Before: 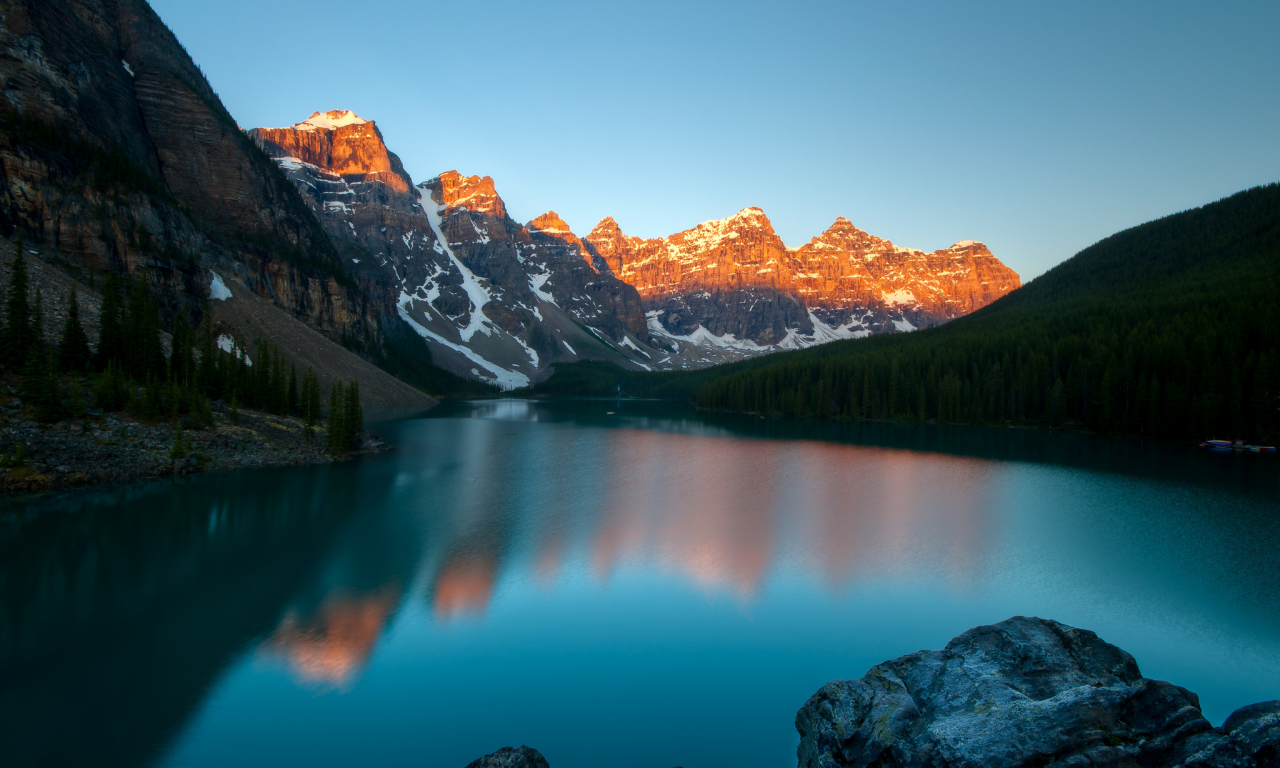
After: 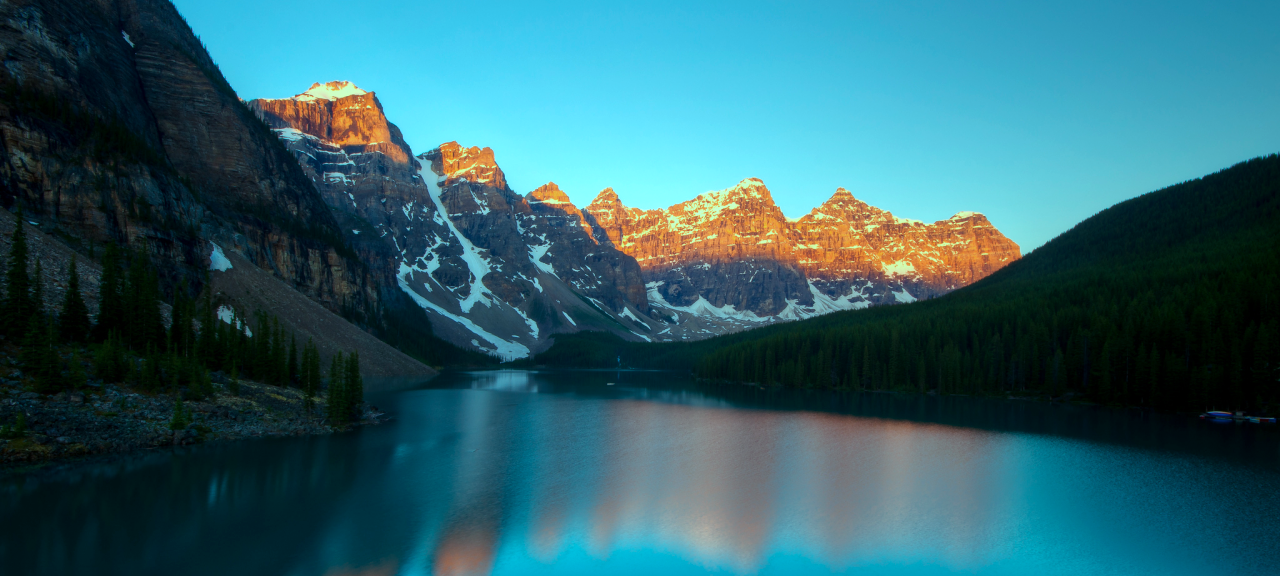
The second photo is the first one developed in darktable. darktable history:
color balance rgb: shadows lift › chroma 7.23%, shadows lift › hue 246.48°, highlights gain › chroma 5.38%, highlights gain › hue 196.93°, white fulcrum 1 EV
tone equalizer: on, module defaults
crop: top 3.857%, bottom 21.132%
bloom: size 13.65%, threshold 98.39%, strength 4.82%
